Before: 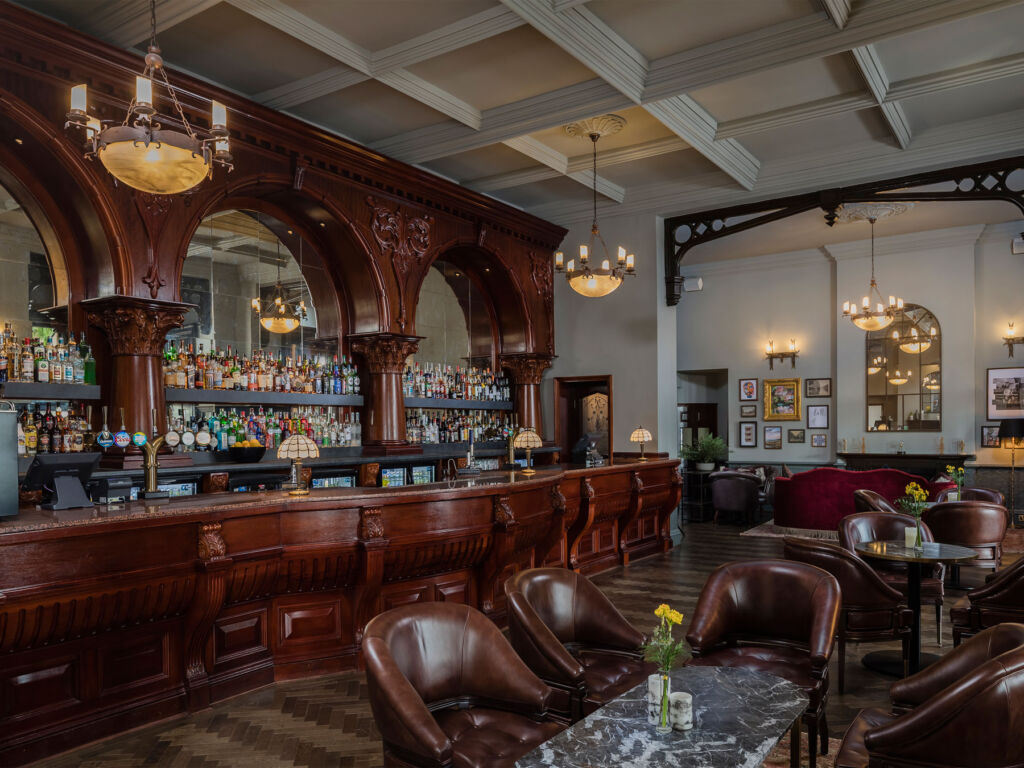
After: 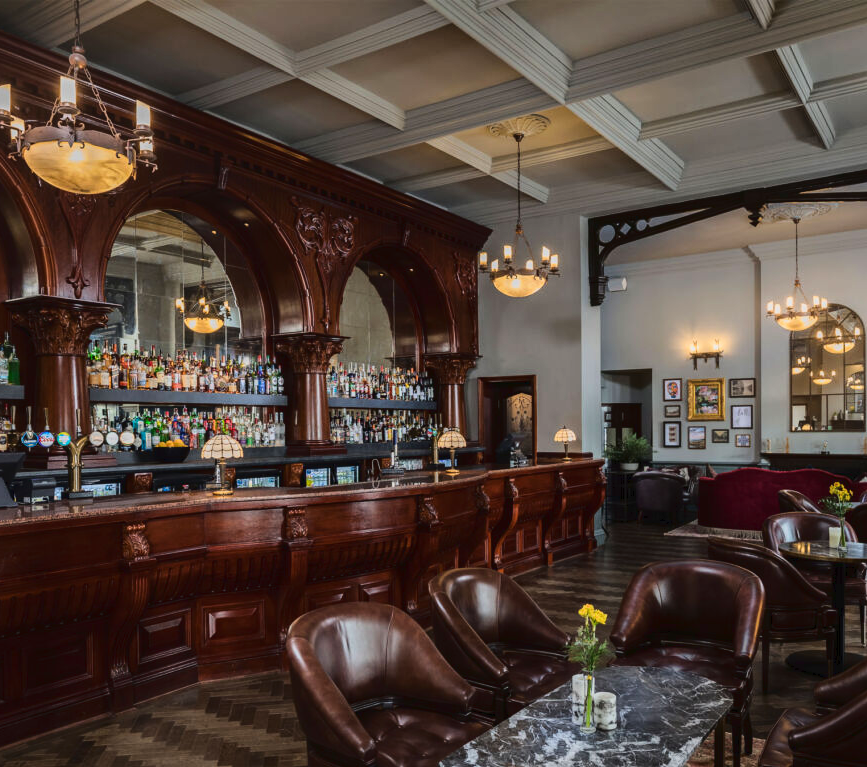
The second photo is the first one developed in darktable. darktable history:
crop: left 7.476%, right 7.835%
tone curve: curves: ch0 [(0, 0) (0.003, 0.024) (0.011, 0.032) (0.025, 0.041) (0.044, 0.054) (0.069, 0.069) (0.1, 0.09) (0.136, 0.116) (0.177, 0.162) (0.224, 0.213) (0.277, 0.278) (0.335, 0.359) (0.399, 0.447) (0.468, 0.543) (0.543, 0.621) (0.623, 0.717) (0.709, 0.807) (0.801, 0.876) (0.898, 0.934) (1, 1)], color space Lab, linked channels, preserve colors none
